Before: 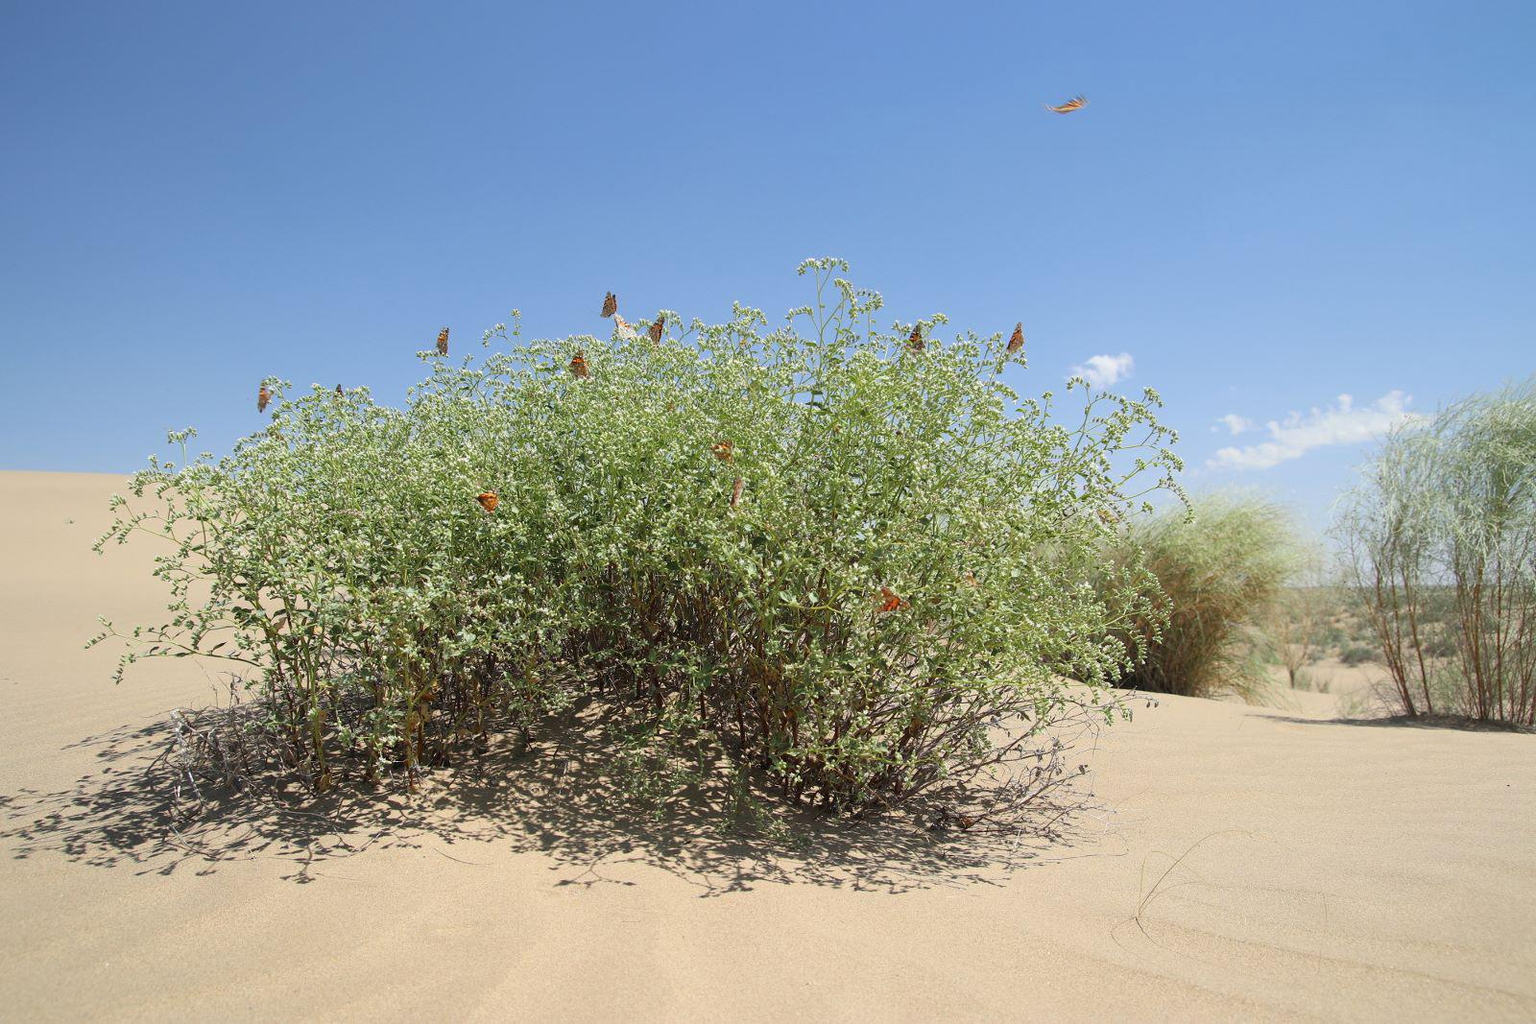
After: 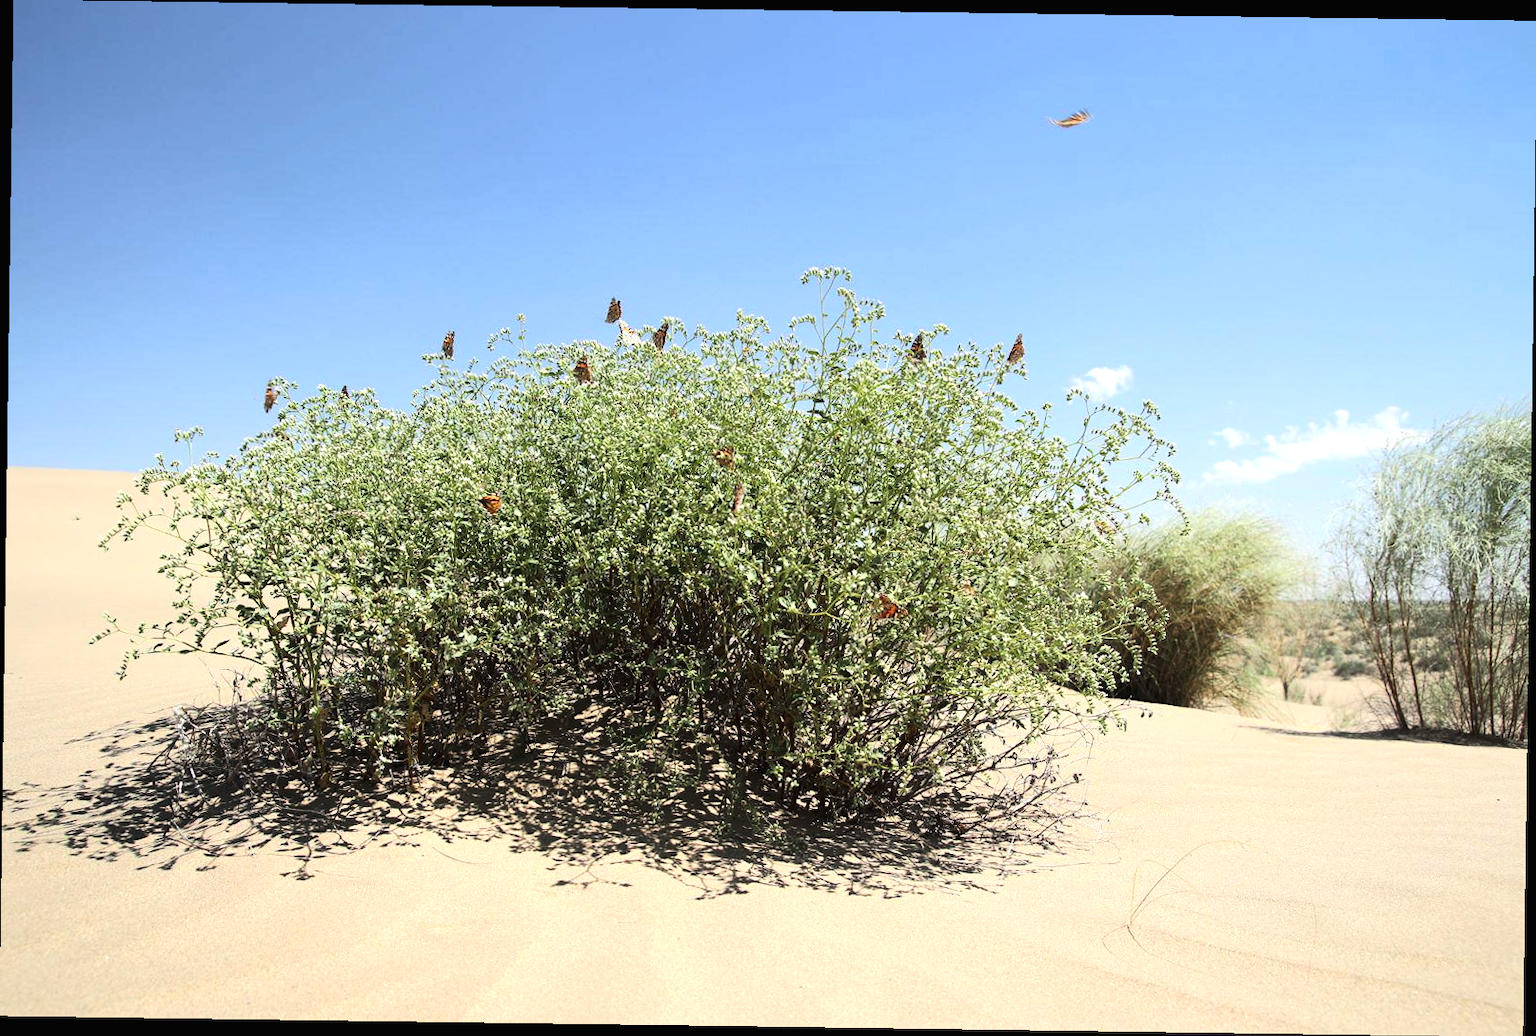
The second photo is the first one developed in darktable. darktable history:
rotate and perspective: rotation 0.8°, automatic cropping off
tone curve: curves: ch0 [(0.016, 0.011) (0.204, 0.146) (0.515, 0.476) (0.78, 0.795) (1, 0.981)], color space Lab, linked channels, preserve colors none
tone equalizer: -8 EV -0.75 EV, -7 EV -0.7 EV, -6 EV -0.6 EV, -5 EV -0.4 EV, -3 EV 0.4 EV, -2 EV 0.6 EV, -1 EV 0.7 EV, +0 EV 0.75 EV, edges refinement/feathering 500, mask exposure compensation -1.57 EV, preserve details no
